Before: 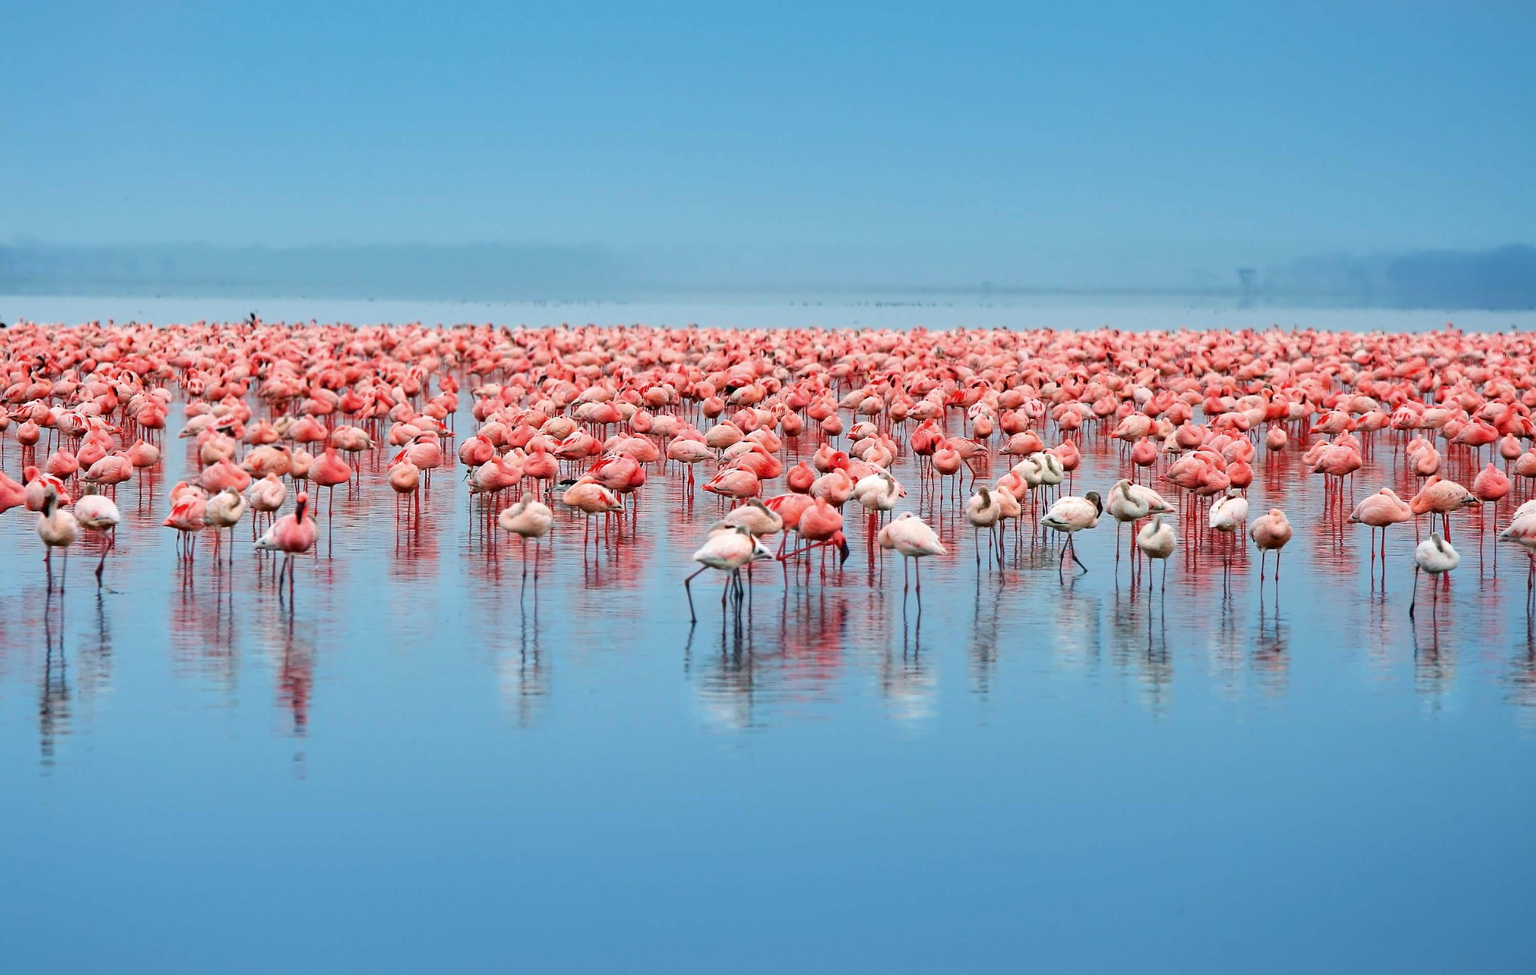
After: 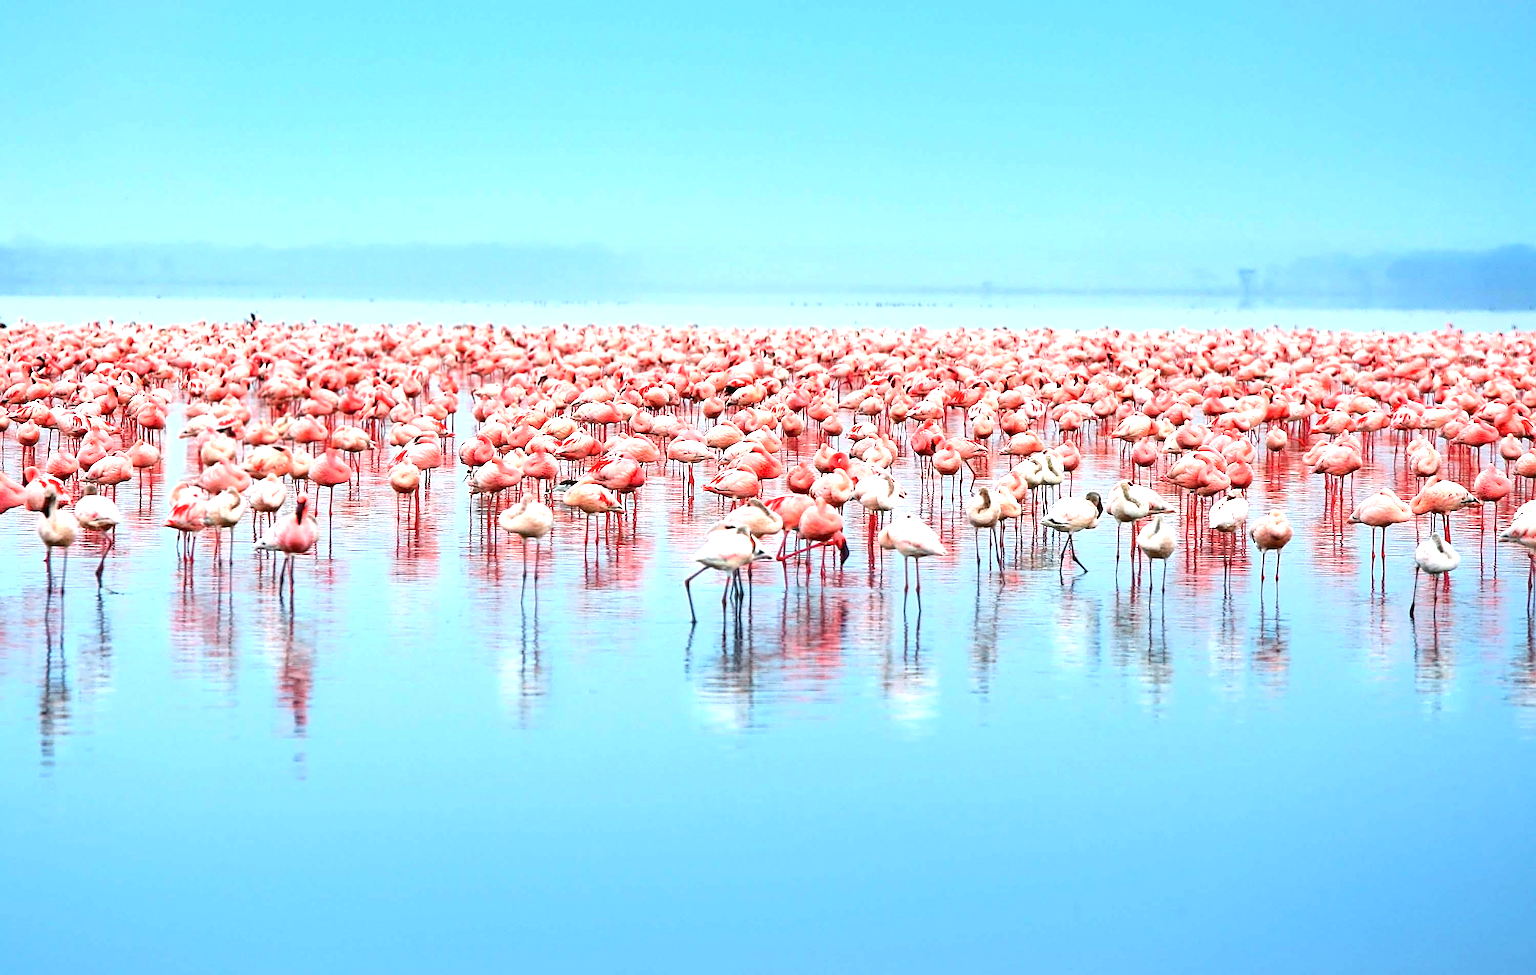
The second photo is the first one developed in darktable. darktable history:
exposure: black level correction 0, exposure 1.102 EV, compensate highlight preservation false
sharpen: on, module defaults
